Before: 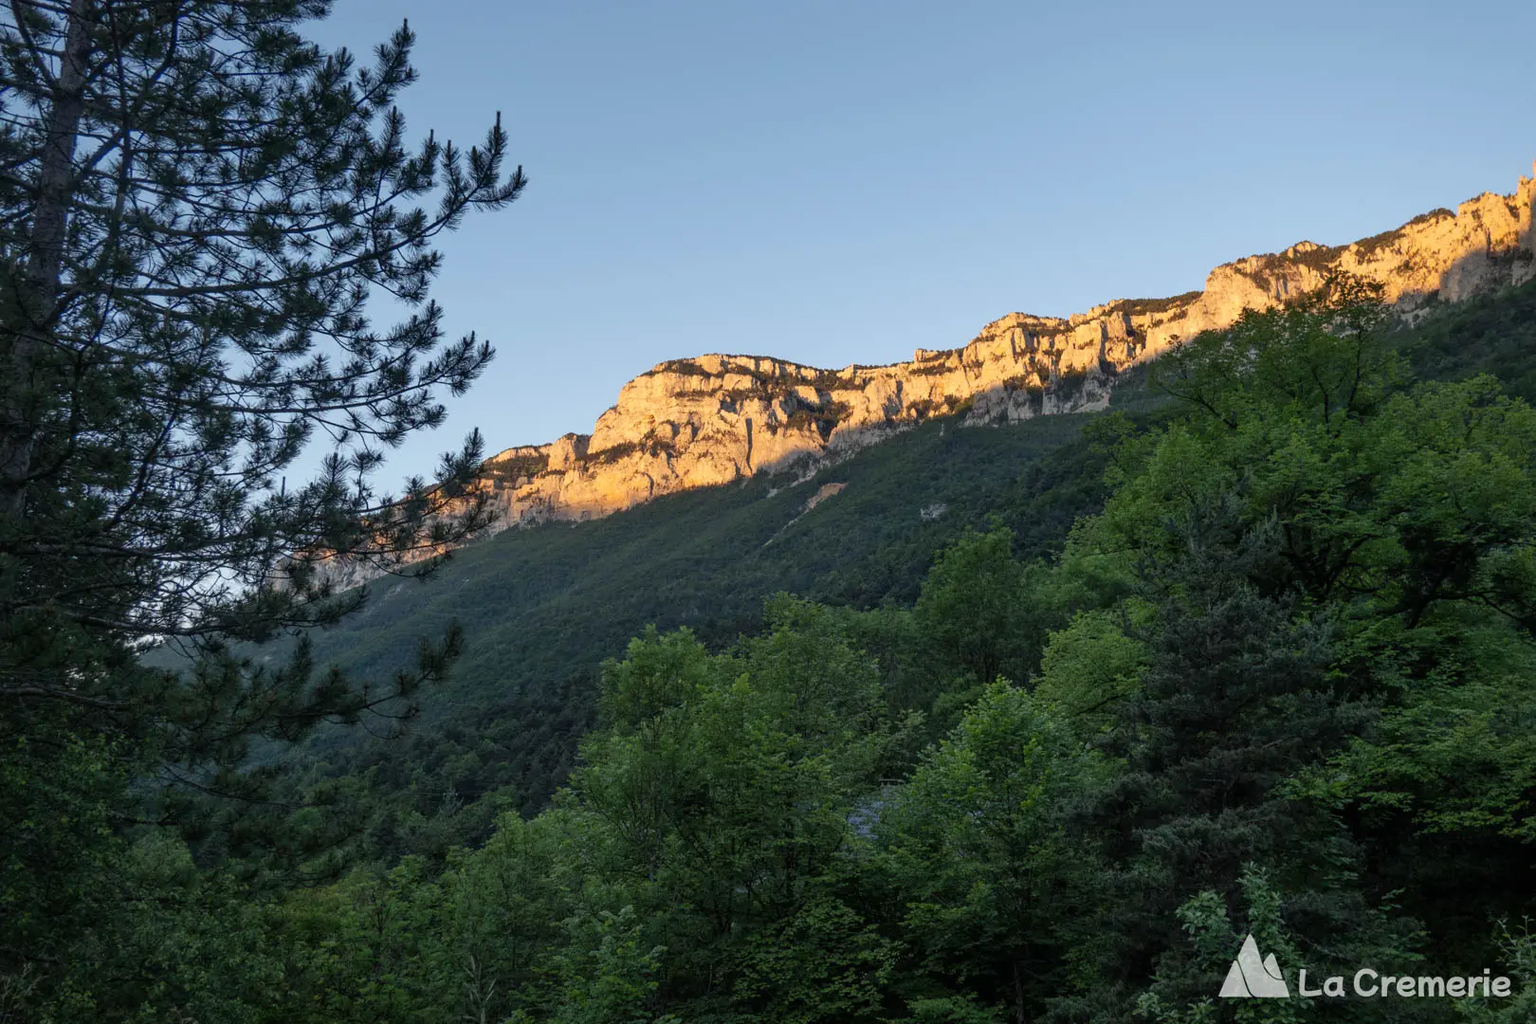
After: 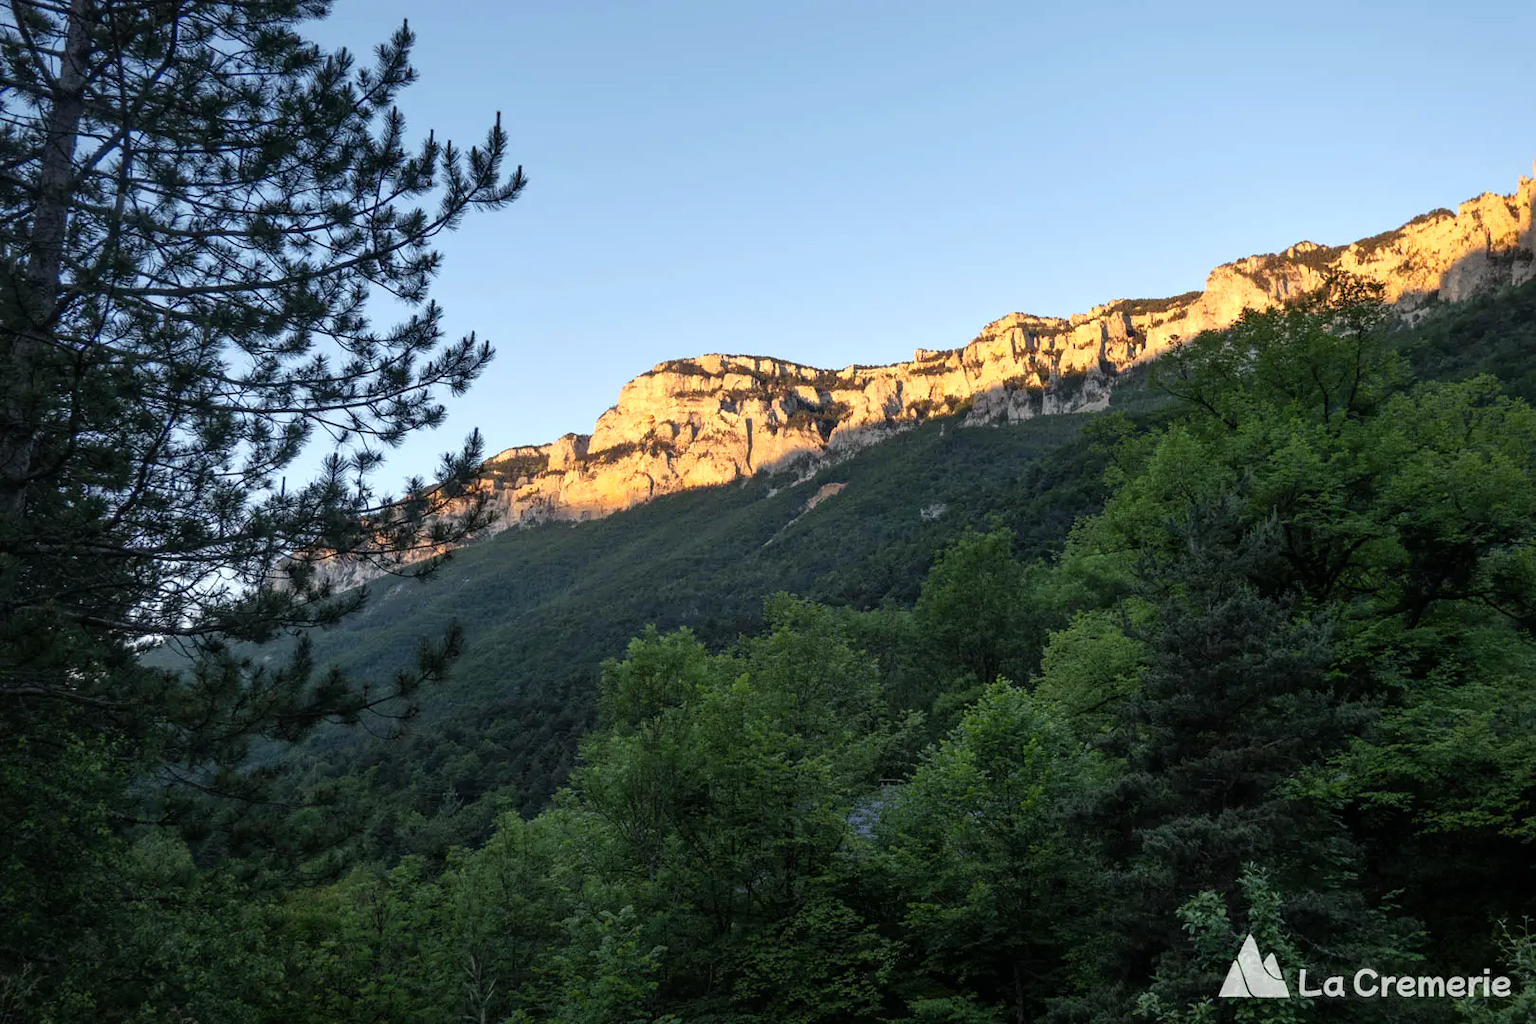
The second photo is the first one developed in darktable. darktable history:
tone equalizer: -8 EV -0.4 EV, -7 EV -0.354 EV, -6 EV -0.353 EV, -5 EV -0.229 EV, -3 EV 0.202 EV, -2 EV 0.315 EV, -1 EV 0.414 EV, +0 EV 0.387 EV
